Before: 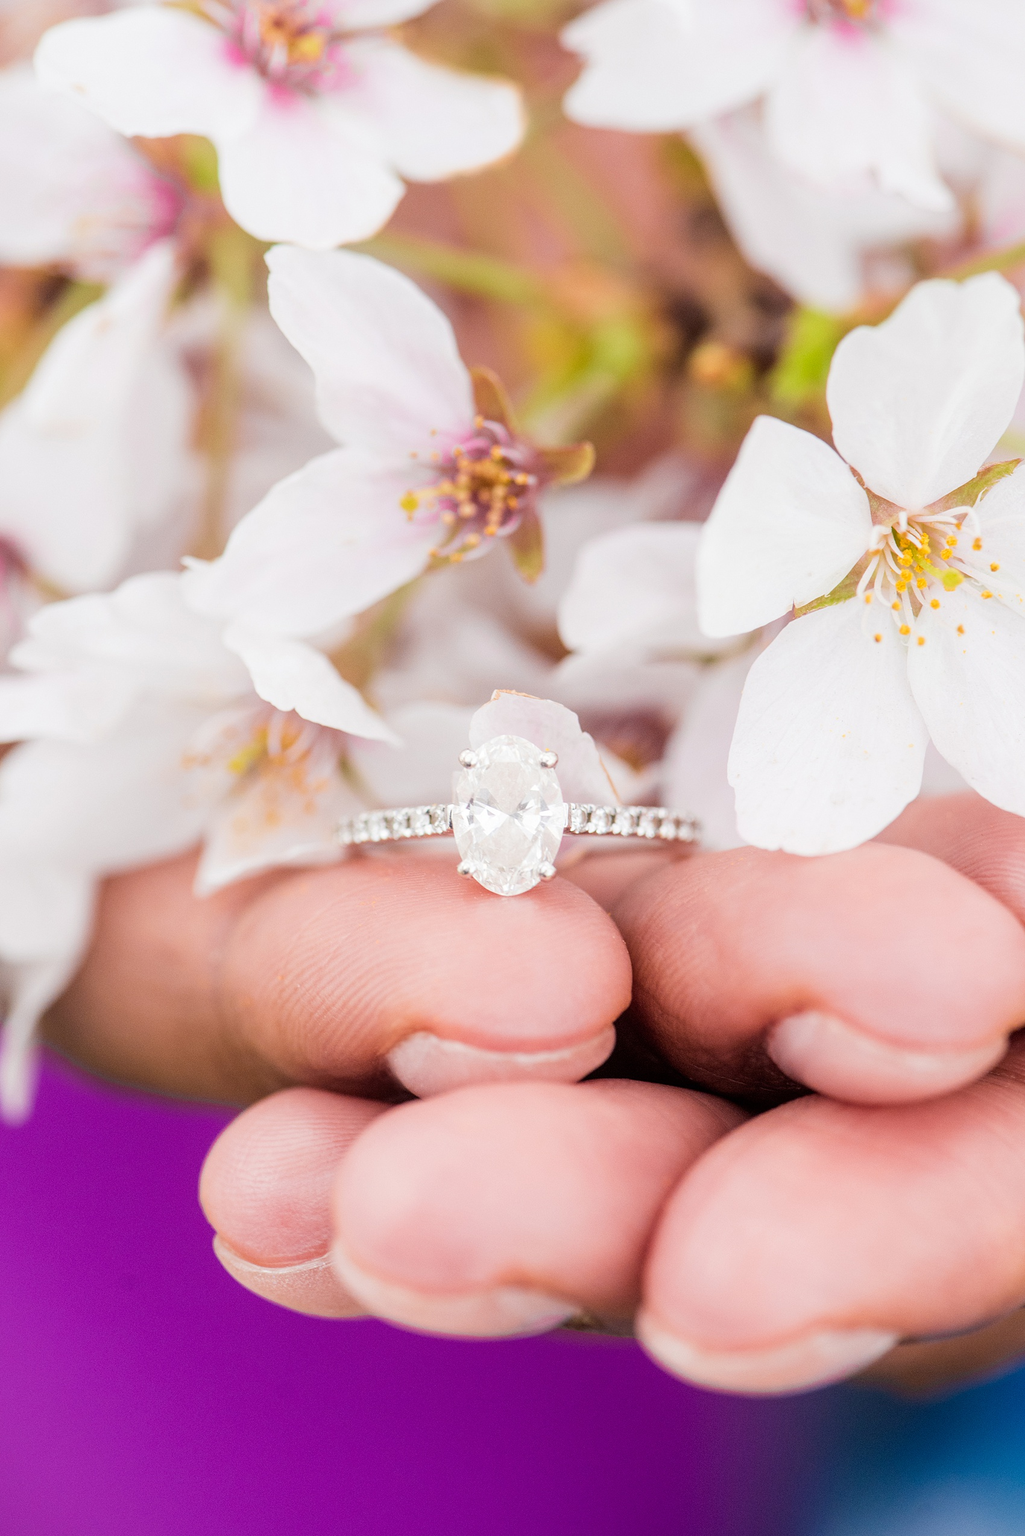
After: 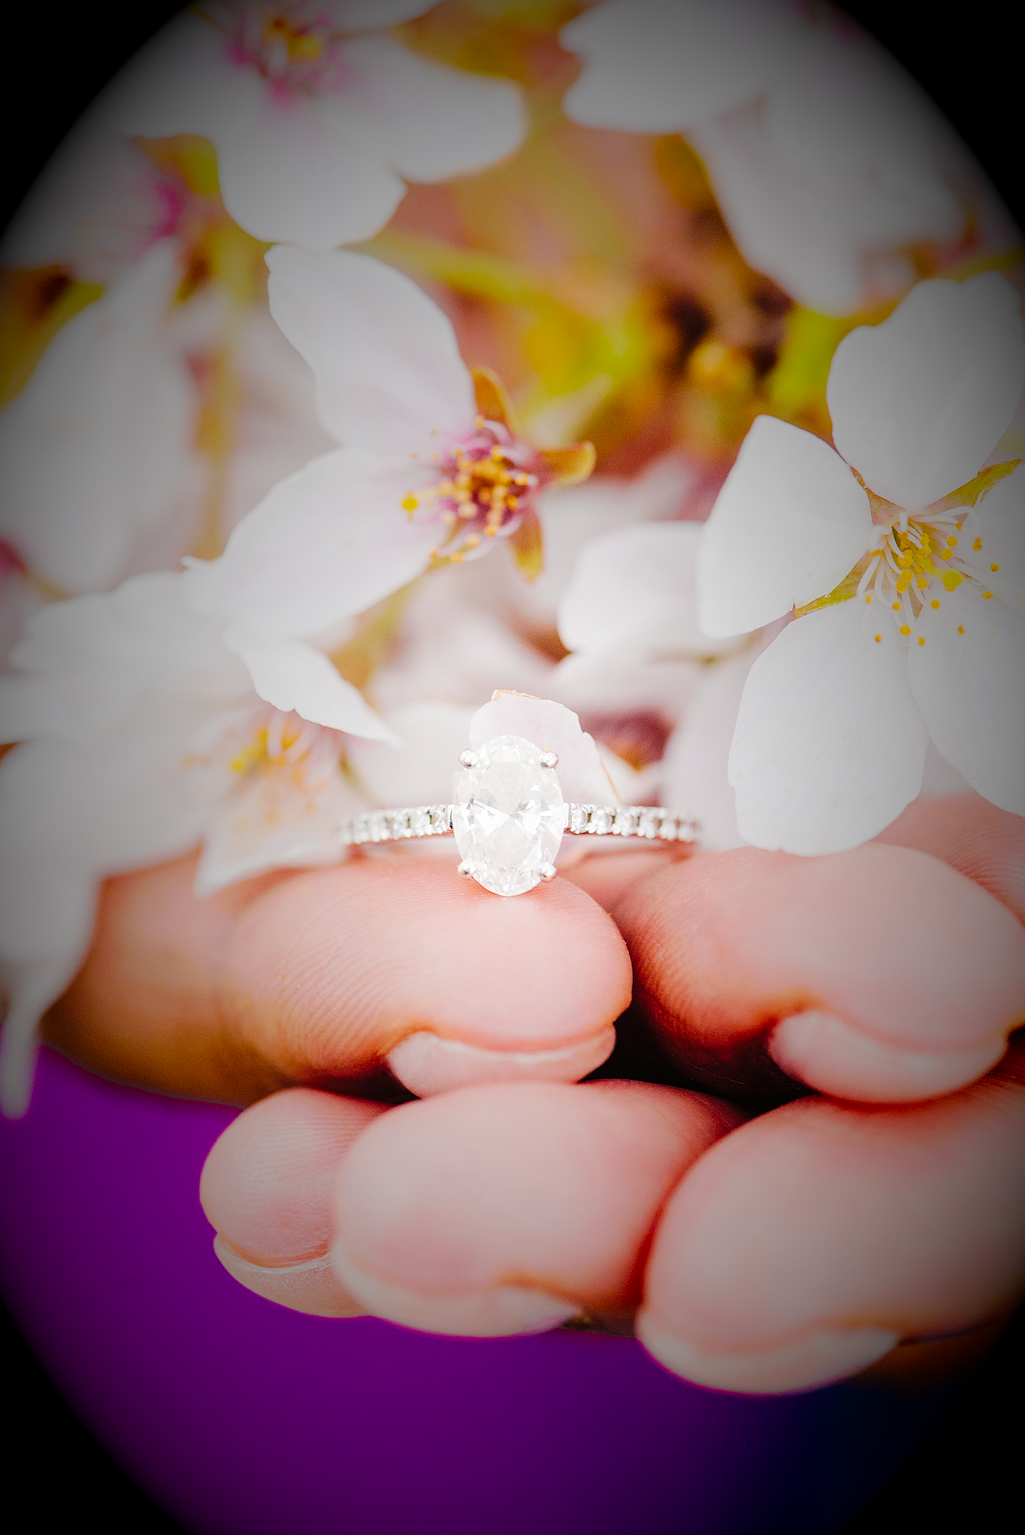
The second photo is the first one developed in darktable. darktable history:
tone curve: curves: ch0 [(0, 0) (0.003, 0.018) (0.011, 0.021) (0.025, 0.028) (0.044, 0.039) (0.069, 0.05) (0.1, 0.06) (0.136, 0.081) (0.177, 0.117) (0.224, 0.161) (0.277, 0.226) (0.335, 0.315) (0.399, 0.421) (0.468, 0.53) (0.543, 0.627) (0.623, 0.726) (0.709, 0.789) (0.801, 0.859) (0.898, 0.924) (1, 1)], preserve colors none
vignetting: fall-off start 15.9%, fall-off radius 100%, brightness -1, saturation 0.5, width/height ratio 0.719
sharpen: radius 1.864, amount 0.398, threshold 1.271
